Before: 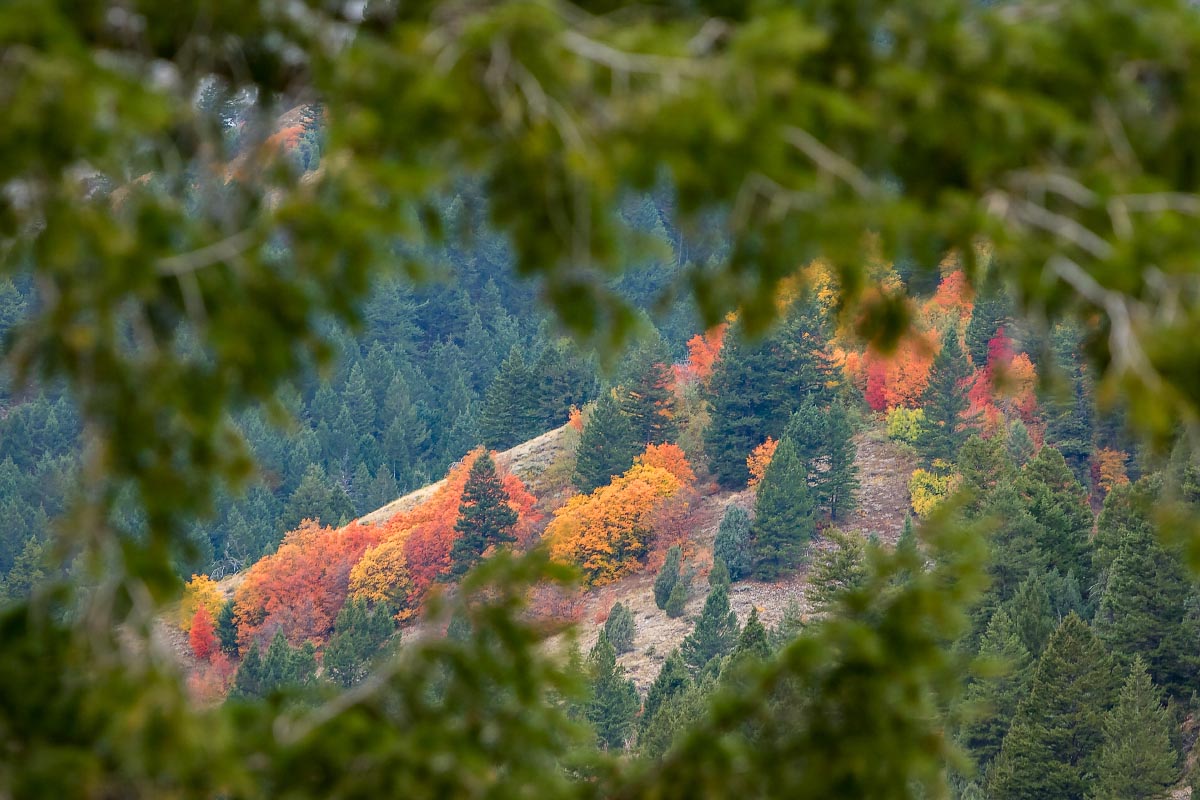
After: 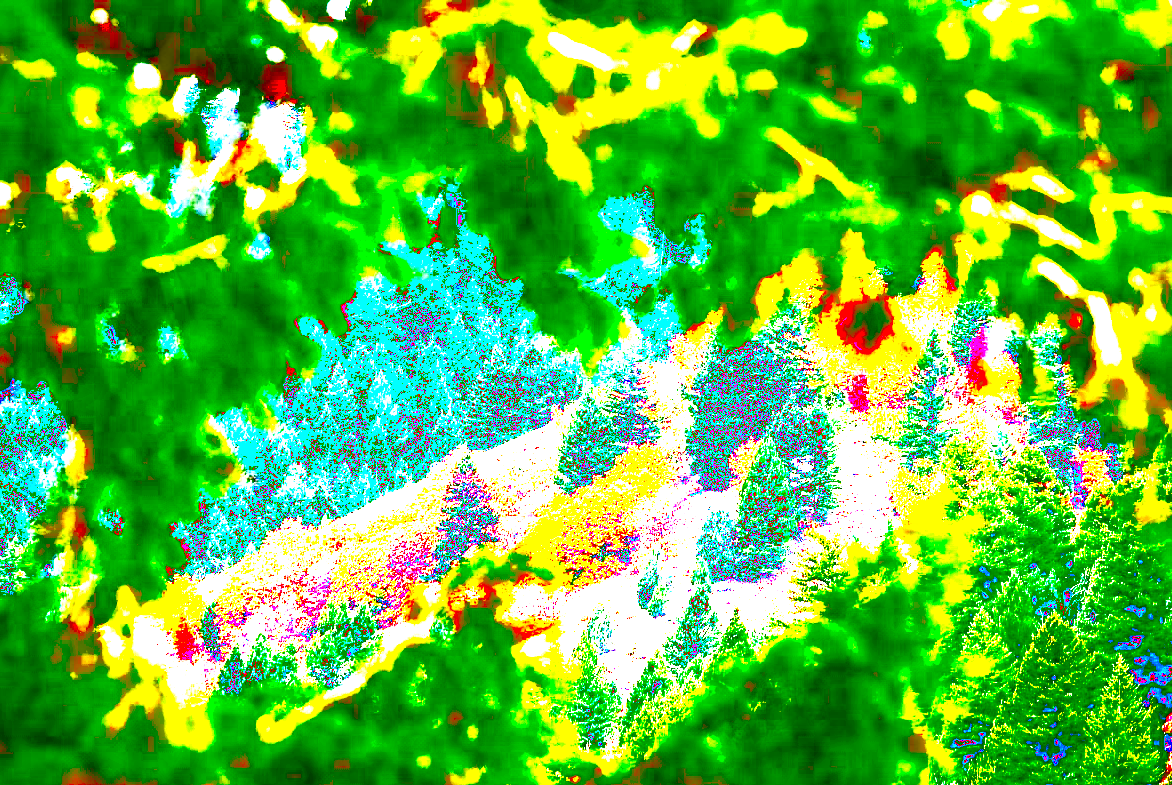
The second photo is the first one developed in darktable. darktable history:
color zones: curves: ch0 [(0, 0.5) (0.143, 0.5) (0.286, 0.5) (0.429, 0.5) (0.571, 0.5) (0.714, 0.476) (0.857, 0.5) (1, 0.5)]; ch2 [(0, 0.5) (0.143, 0.5) (0.286, 0.5) (0.429, 0.5) (0.571, 0.5) (0.714, 0.487) (0.857, 0.5) (1, 0.5)]
exposure: black level correction 0.099, exposure 3.032 EV, compensate highlight preservation false
crop and rotate: left 1.572%, right 0.753%, bottom 1.756%
